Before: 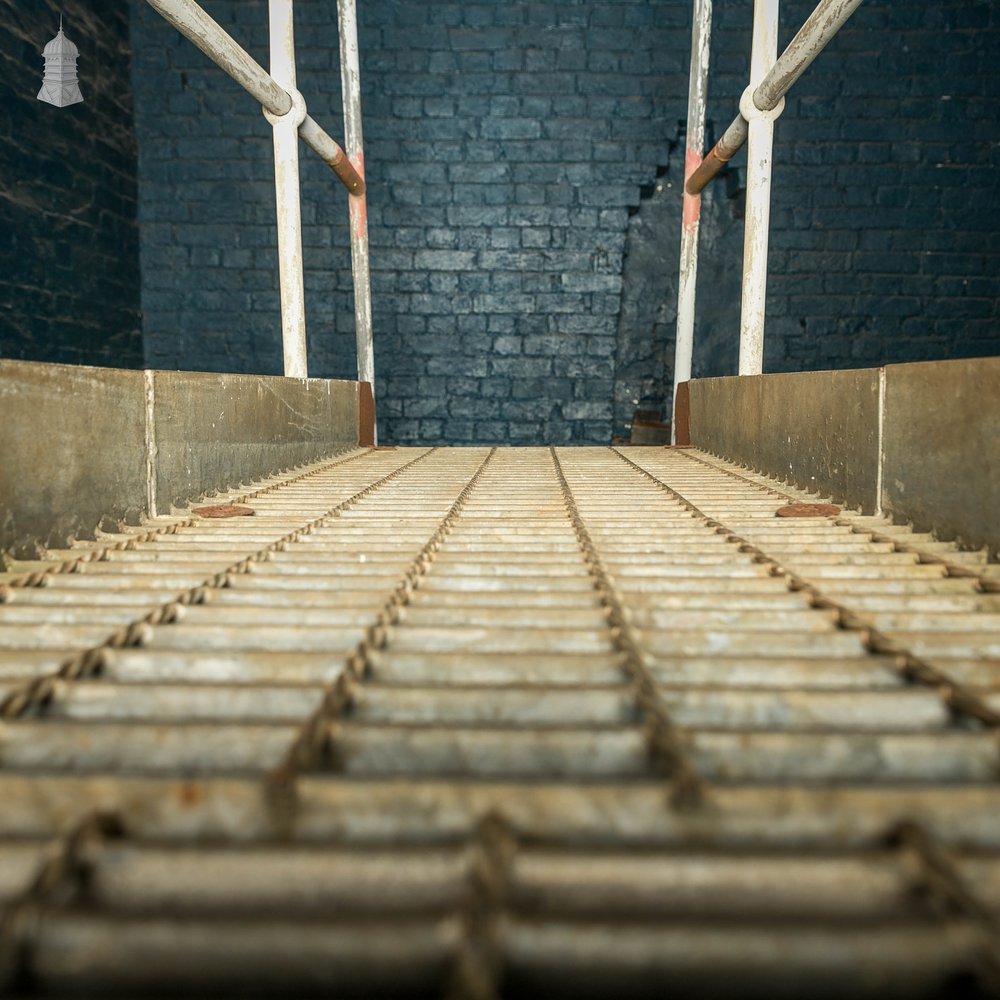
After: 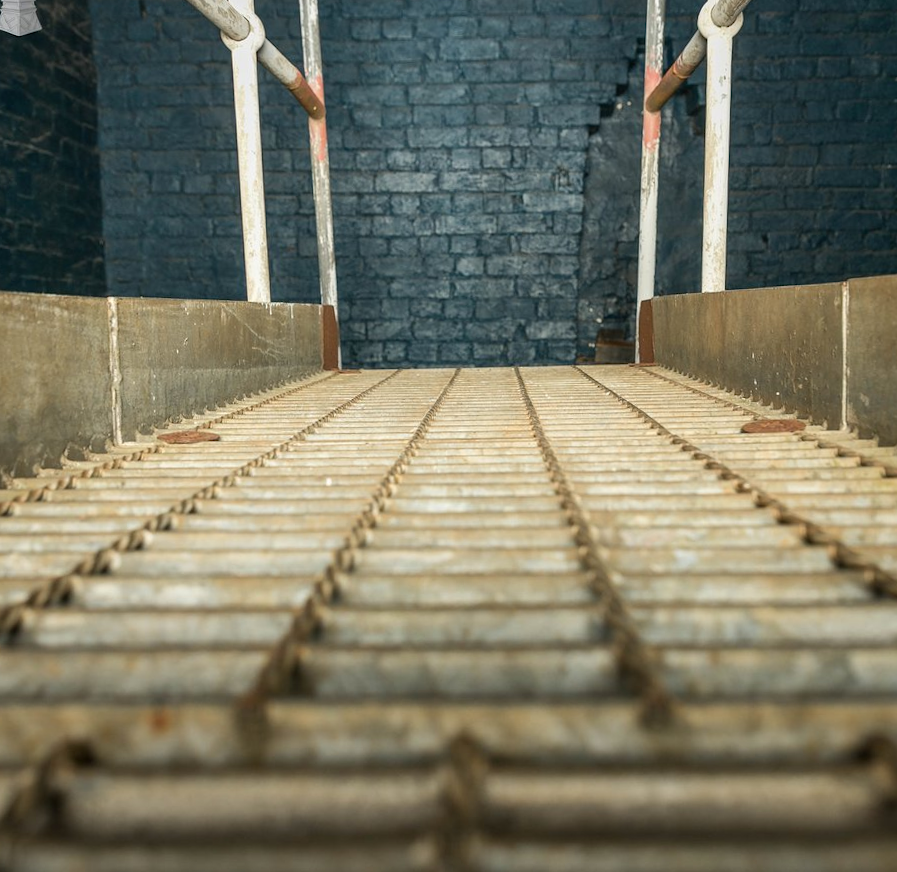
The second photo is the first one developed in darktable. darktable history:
shadows and highlights: shadows 30.86, highlights 0, soften with gaussian
crop: left 3.305%, top 6.436%, right 6.389%, bottom 3.258%
rotate and perspective: rotation -1°, crop left 0.011, crop right 0.989, crop top 0.025, crop bottom 0.975
